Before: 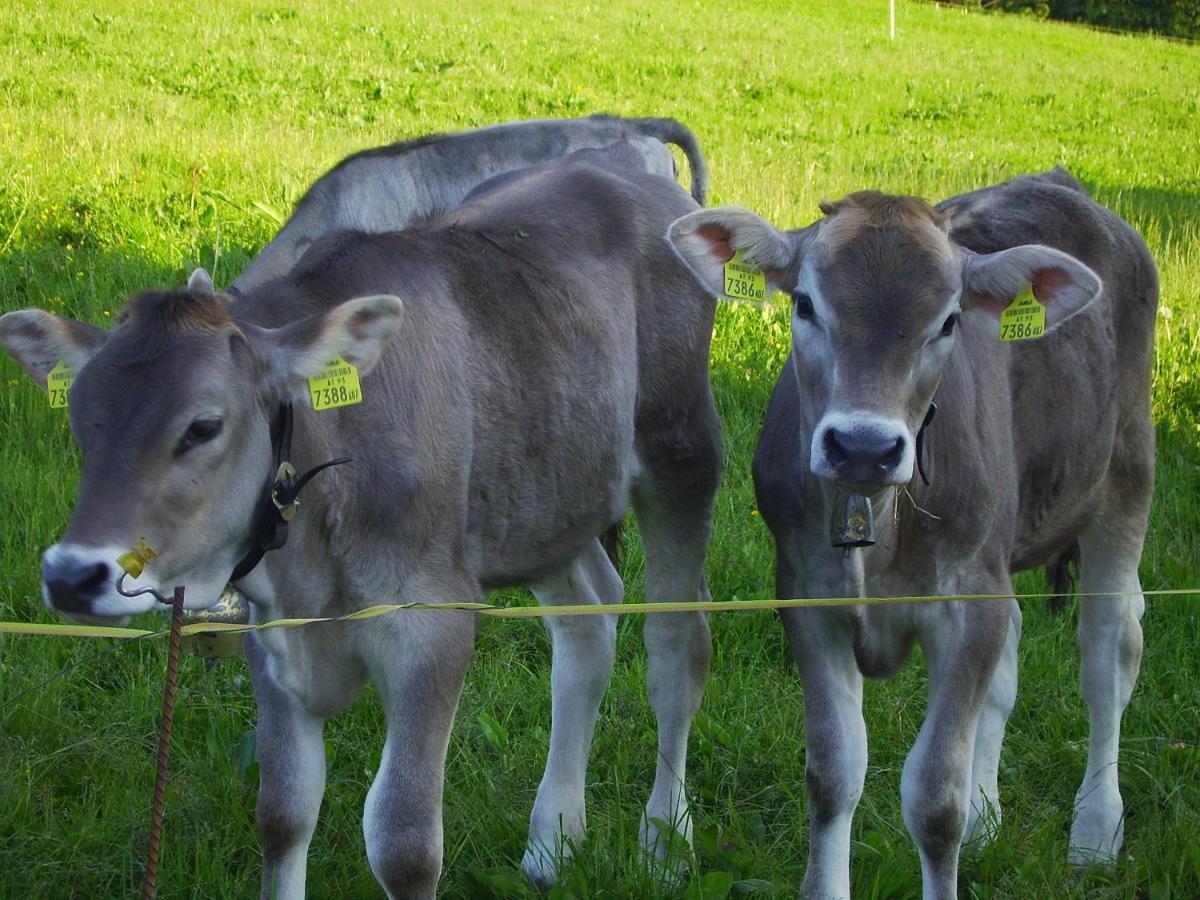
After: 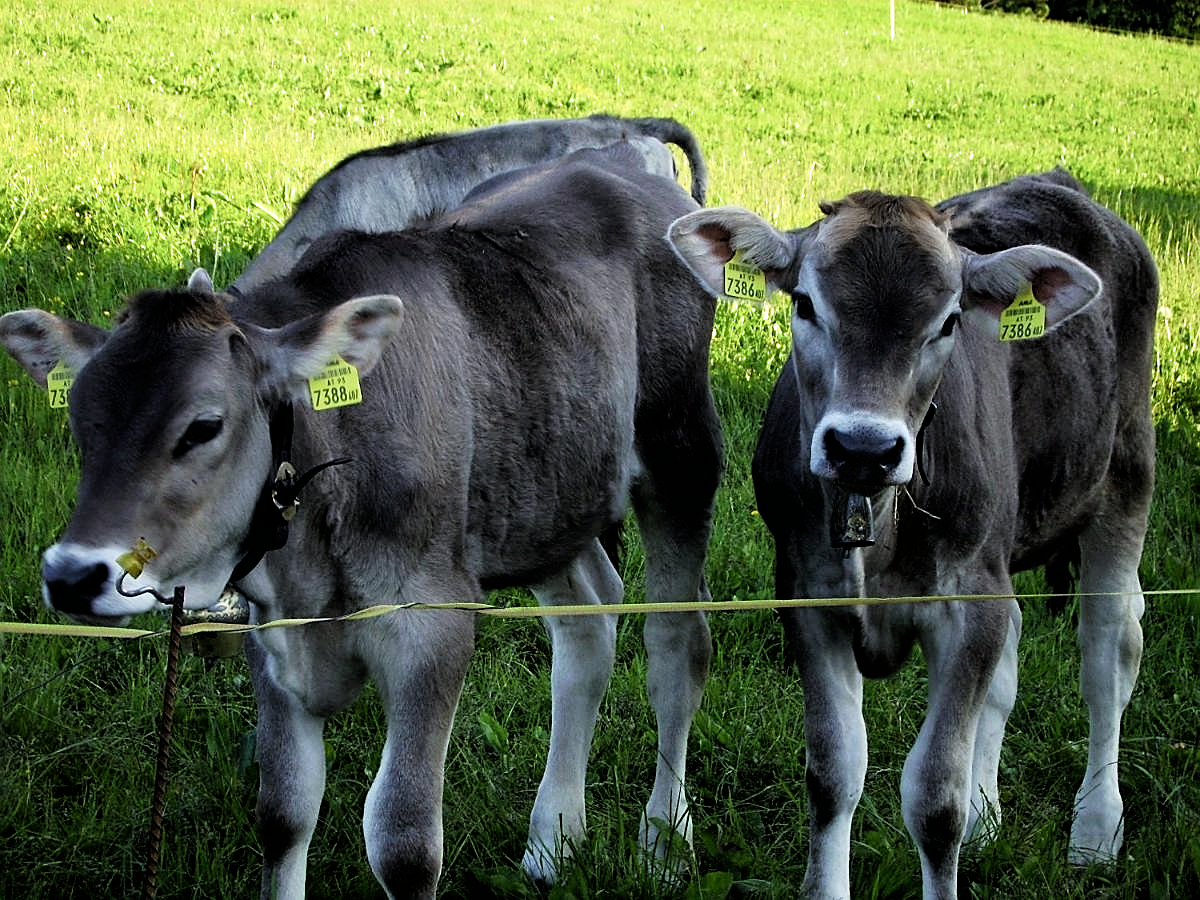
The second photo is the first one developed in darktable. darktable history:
sharpen: on, module defaults
exposure: exposure -0.021 EV, compensate highlight preservation false
filmic rgb: black relative exposure -3.57 EV, white relative exposure 2.29 EV, hardness 3.41
